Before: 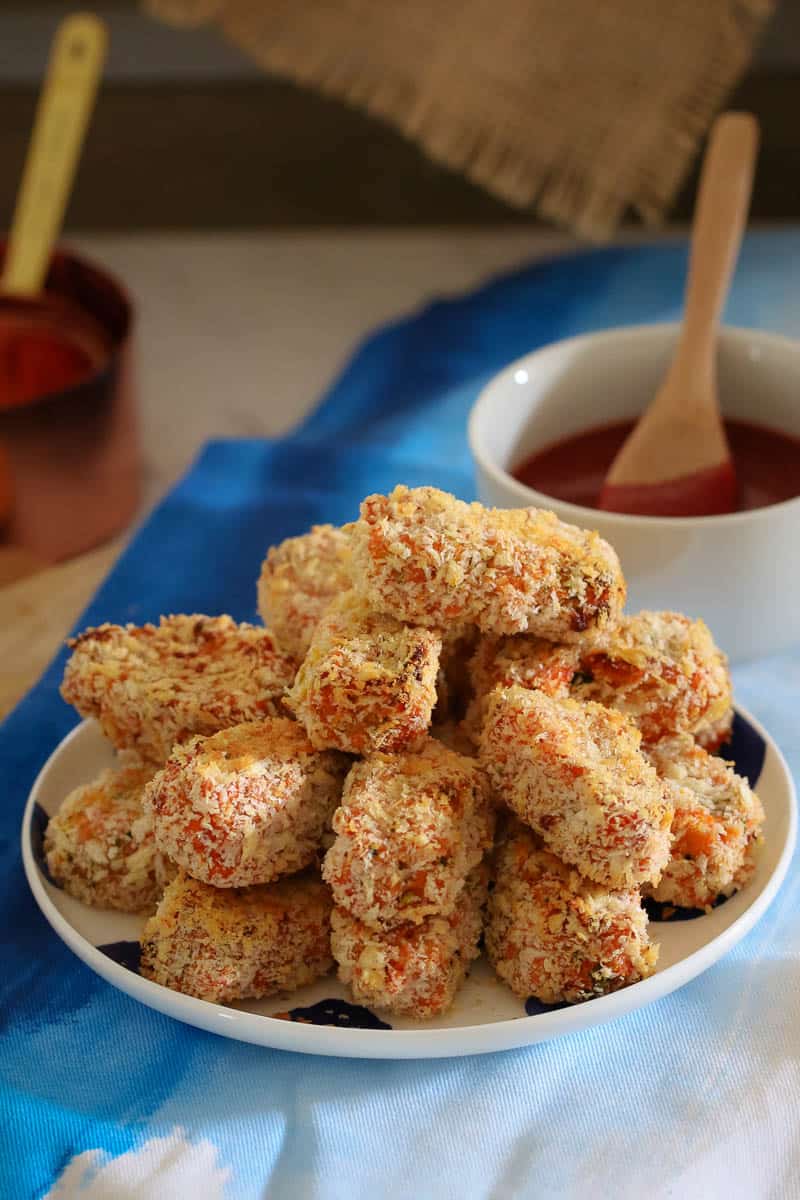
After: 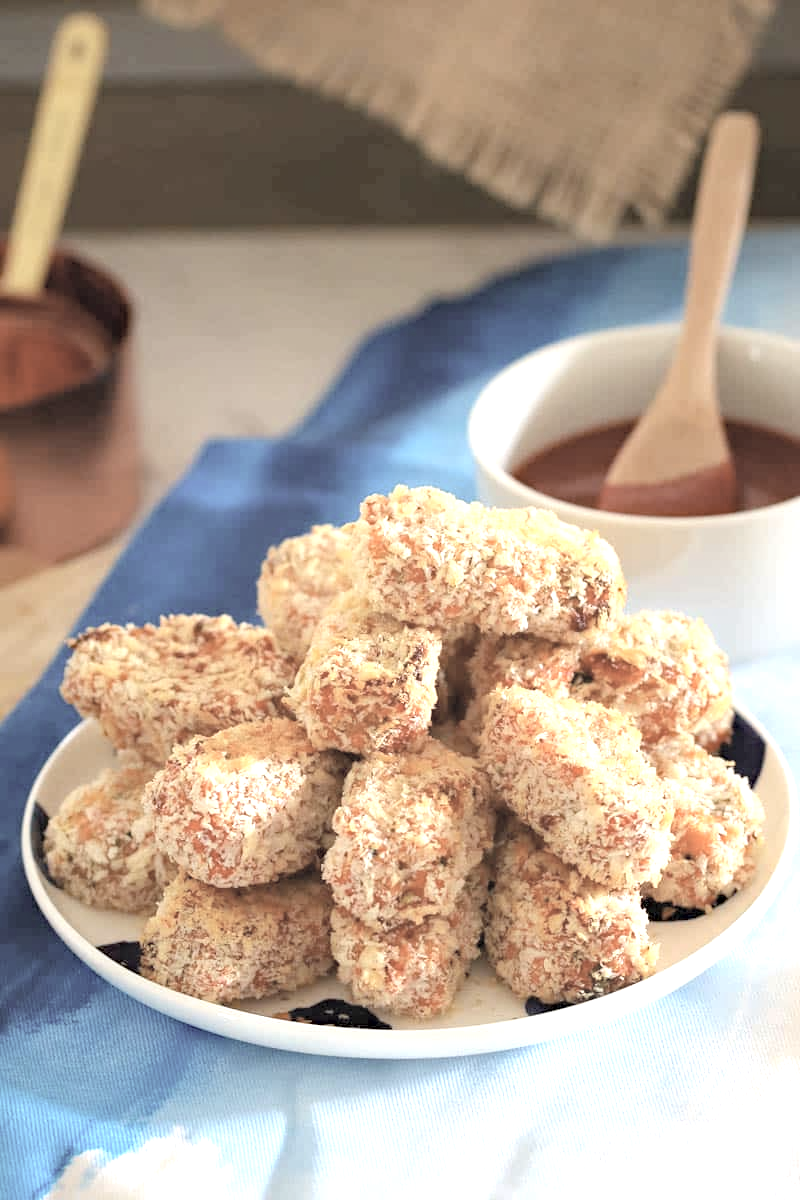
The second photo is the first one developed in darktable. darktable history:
haze removal: compatibility mode true, adaptive false
exposure: black level correction 0, exposure 1.103 EV, compensate exposure bias true, compensate highlight preservation false
contrast brightness saturation: brightness 0.189, saturation -0.487
